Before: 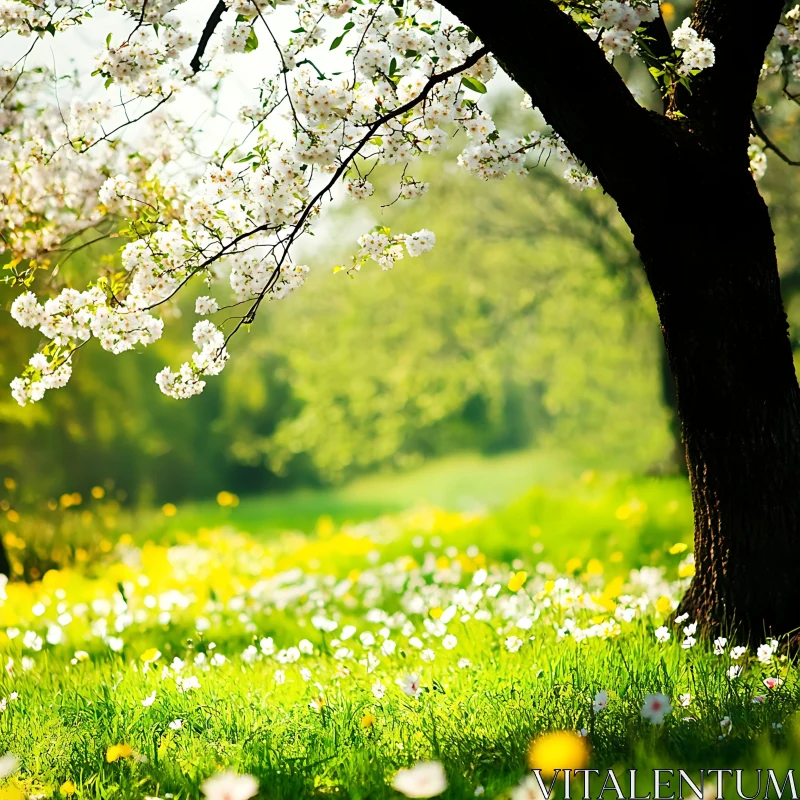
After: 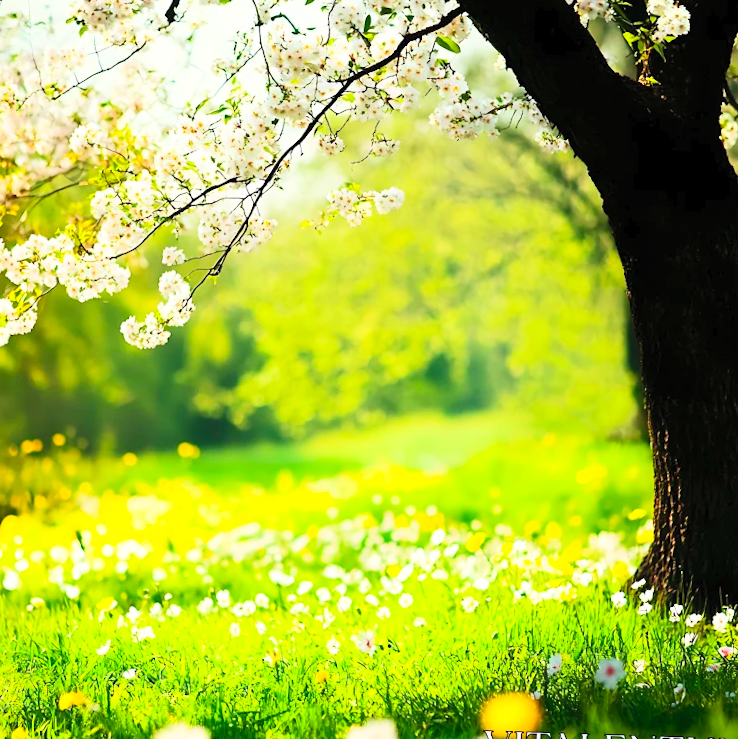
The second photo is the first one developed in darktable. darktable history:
crop and rotate: angle -1.84°, left 3.114%, top 4.065%, right 1.657%, bottom 0.597%
contrast brightness saturation: contrast 0.242, brightness 0.264, saturation 0.37
